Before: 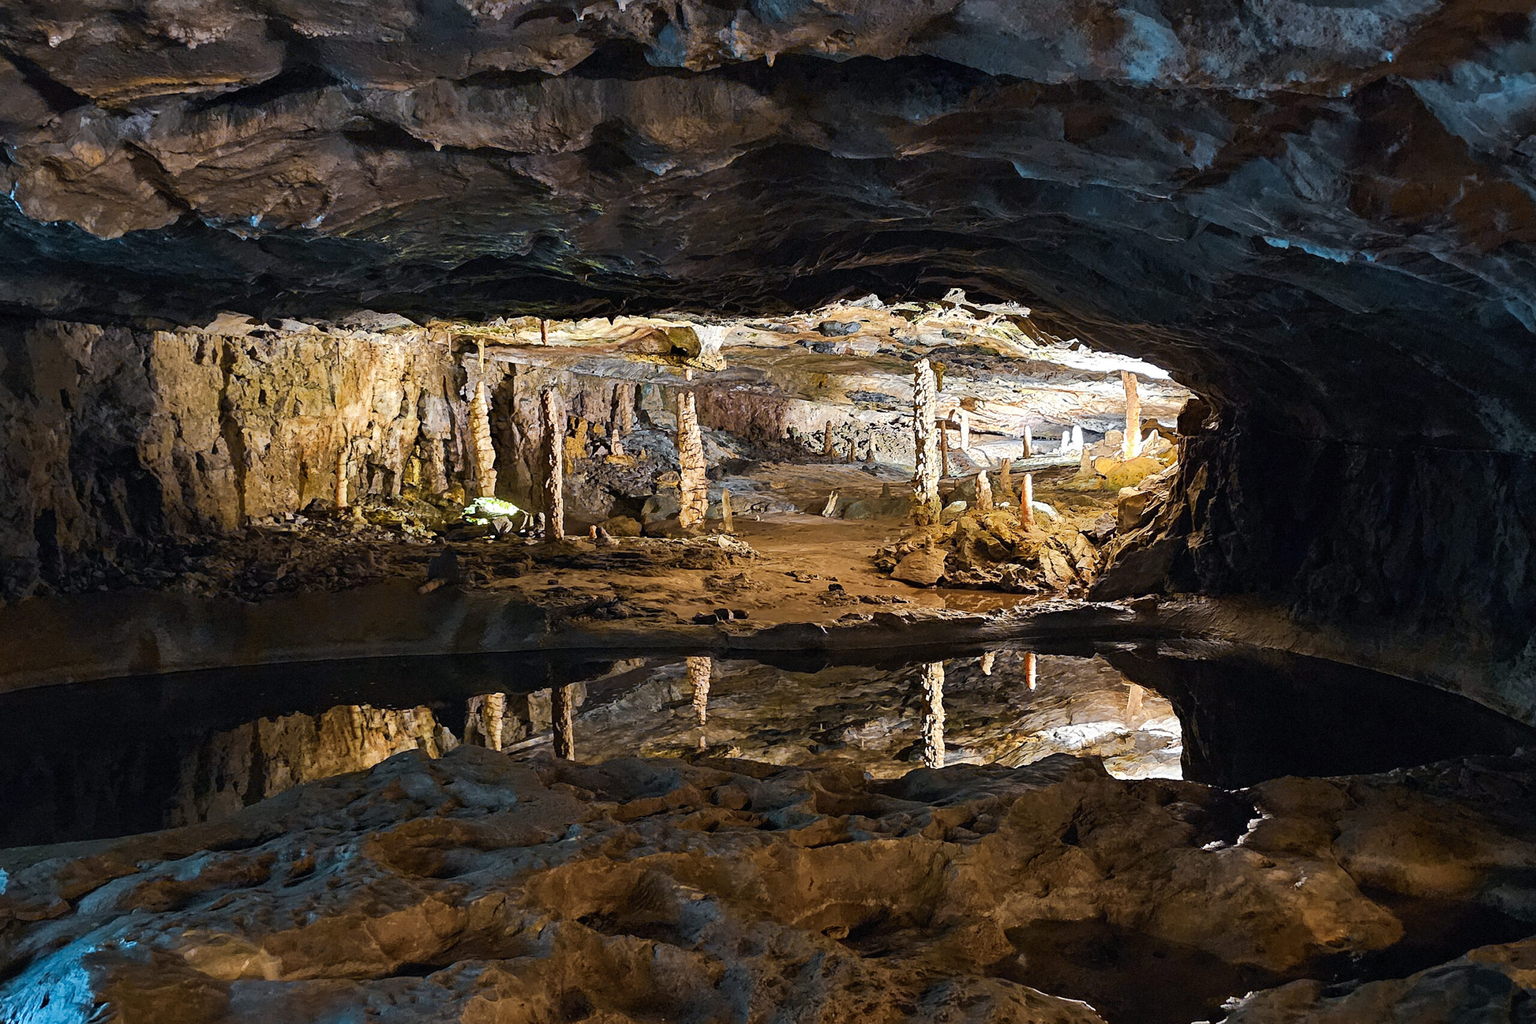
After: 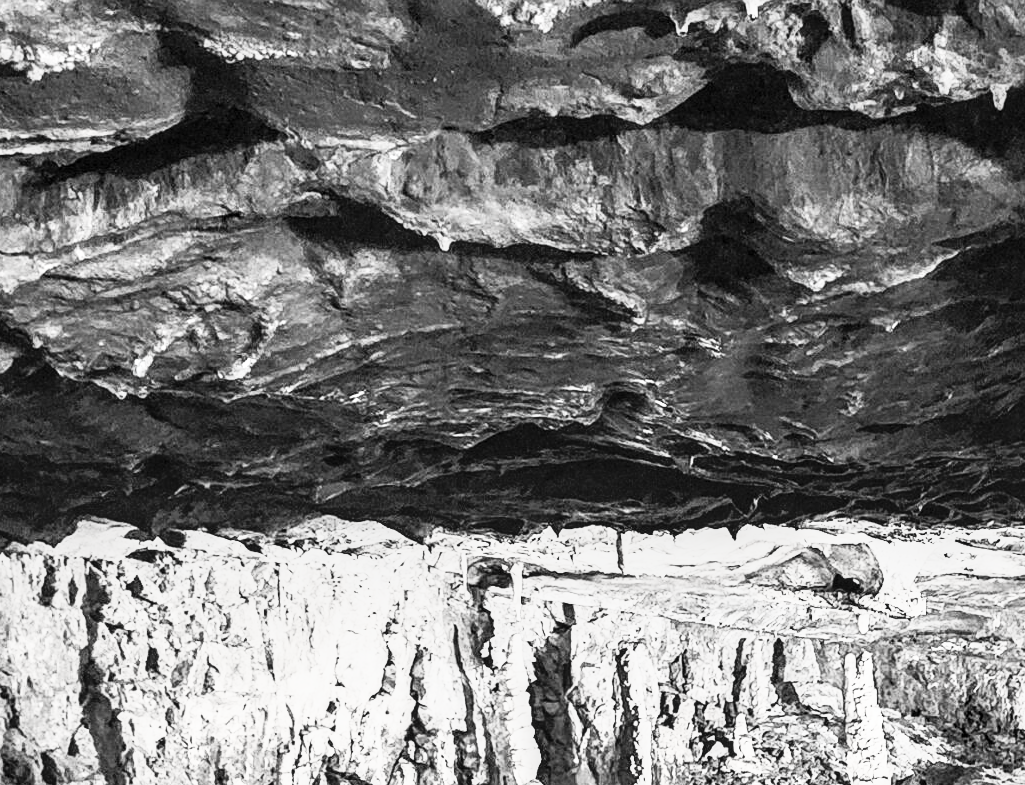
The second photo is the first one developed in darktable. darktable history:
crop and rotate: left 11.144%, top 0.059%, right 48.812%, bottom 53.914%
tone curve: curves: ch0 [(0, 0) (0.084, 0.074) (0.2, 0.297) (0.363, 0.591) (0.495, 0.765) (0.68, 0.901) (0.851, 0.967) (1, 1)], color space Lab, independent channels, preserve colors none
local contrast: on, module defaults
contrast brightness saturation: contrast 0.534, brightness 0.476, saturation -0.982
